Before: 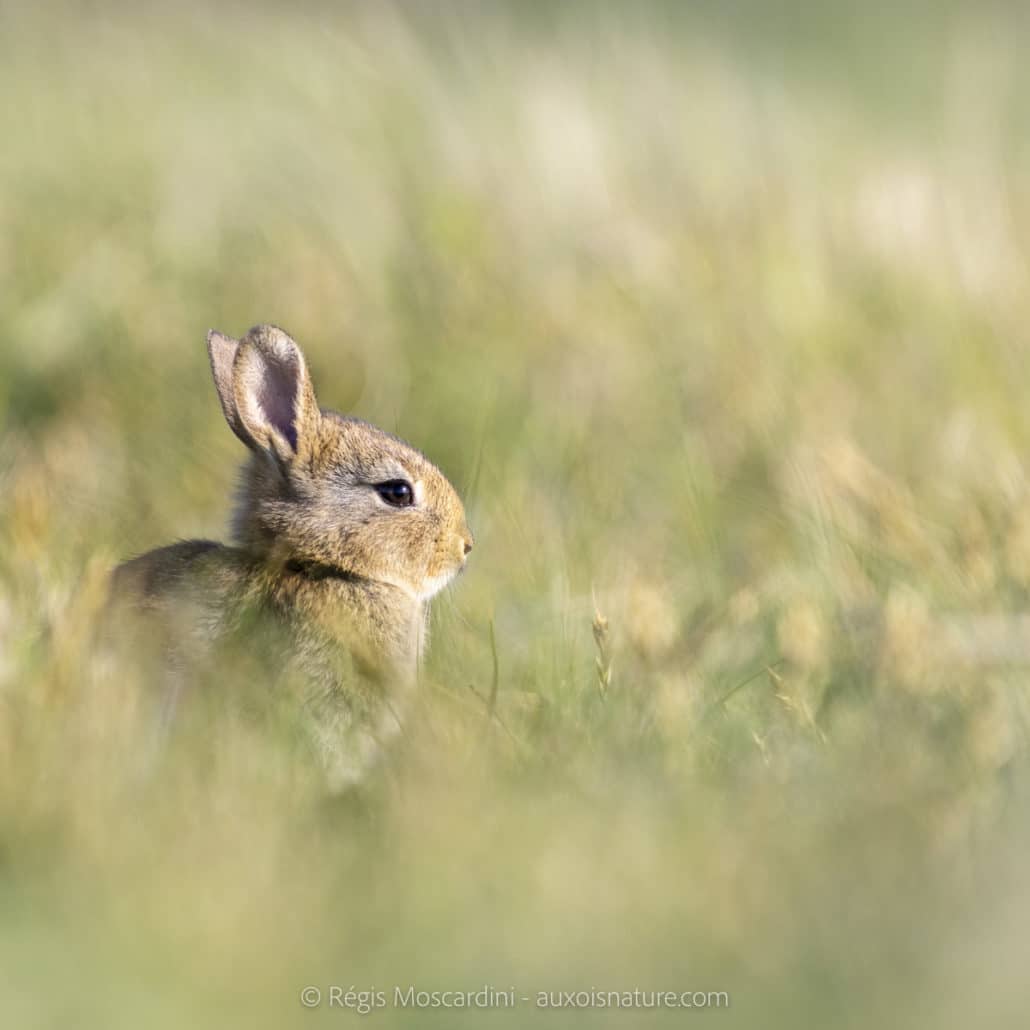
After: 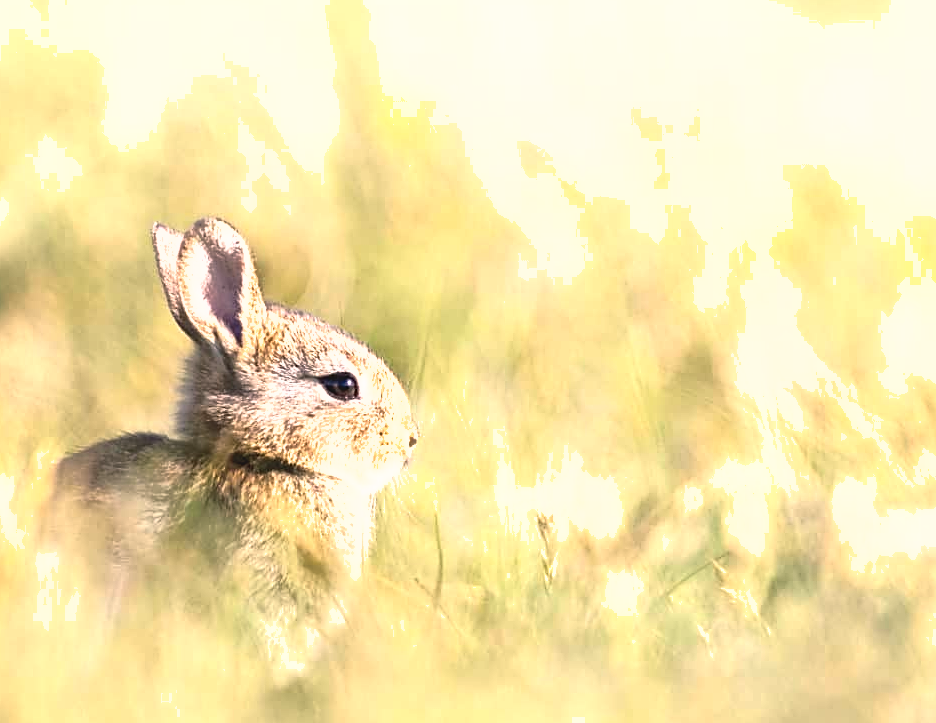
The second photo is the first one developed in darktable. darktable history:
crop: left 5.422%, top 10.419%, right 3.704%, bottom 19.31%
contrast brightness saturation: contrast 0.253, saturation -0.321
shadows and highlights: on, module defaults
tone equalizer: edges refinement/feathering 500, mask exposure compensation -1.57 EV, preserve details no
exposure: black level correction -0.006, exposure 1 EV, compensate highlight preservation false
sharpen: on, module defaults
color balance rgb: highlights gain › chroma 2.453%, highlights gain › hue 38.32°, perceptual saturation grading › global saturation -0.129%, perceptual saturation grading › mid-tones 11.509%, global vibrance 20%
